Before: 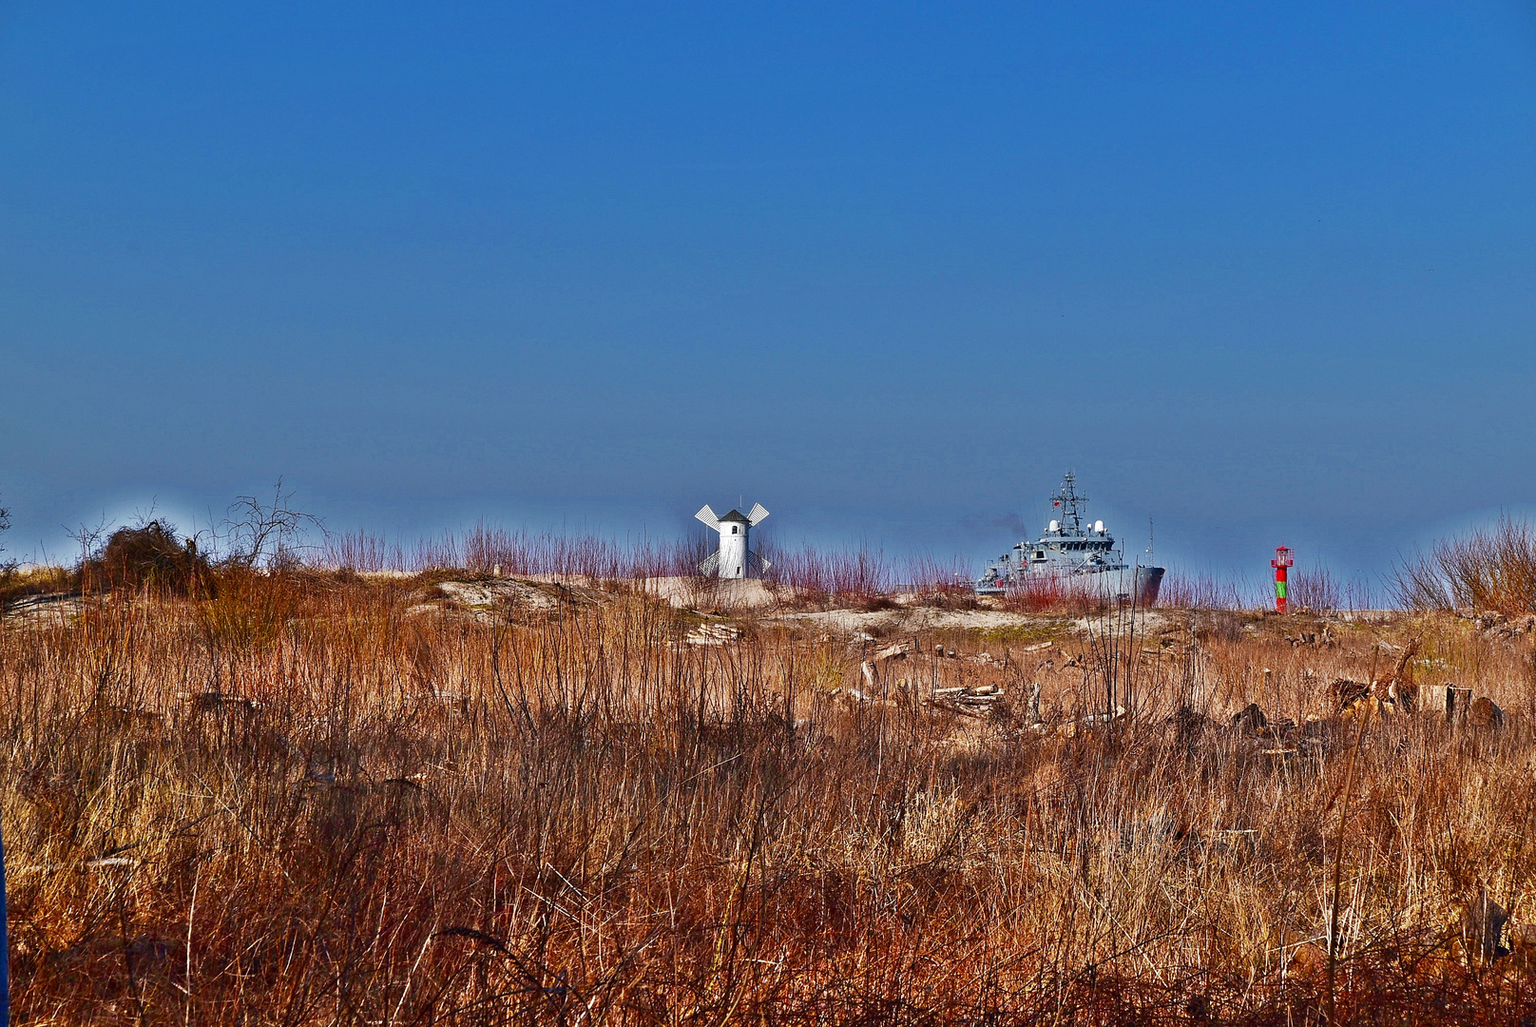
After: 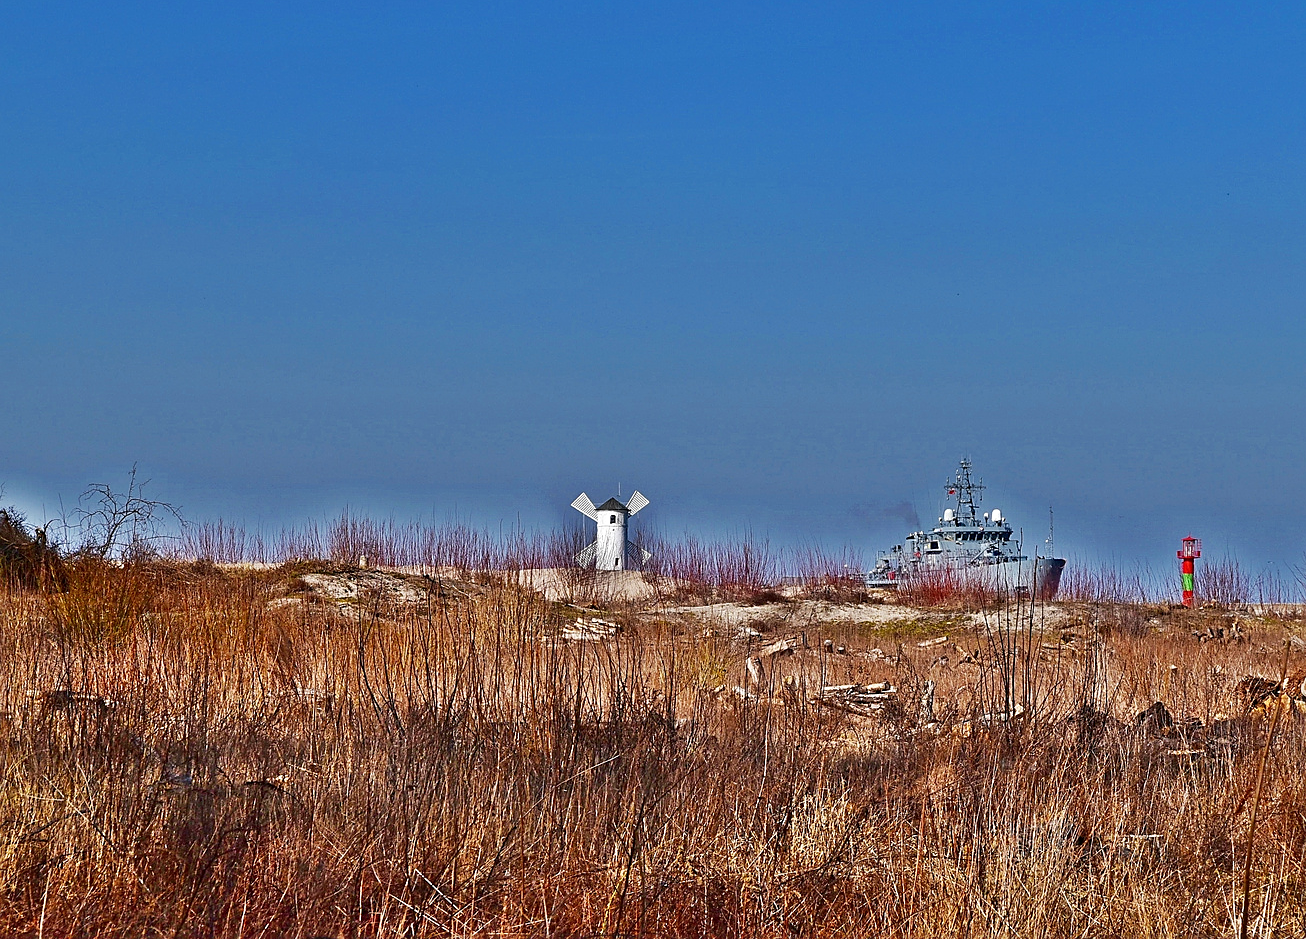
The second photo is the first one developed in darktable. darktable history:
crop: left 9.94%, top 3.555%, right 9.208%, bottom 9.487%
shadows and highlights: low approximation 0.01, soften with gaussian
sharpen: on, module defaults
